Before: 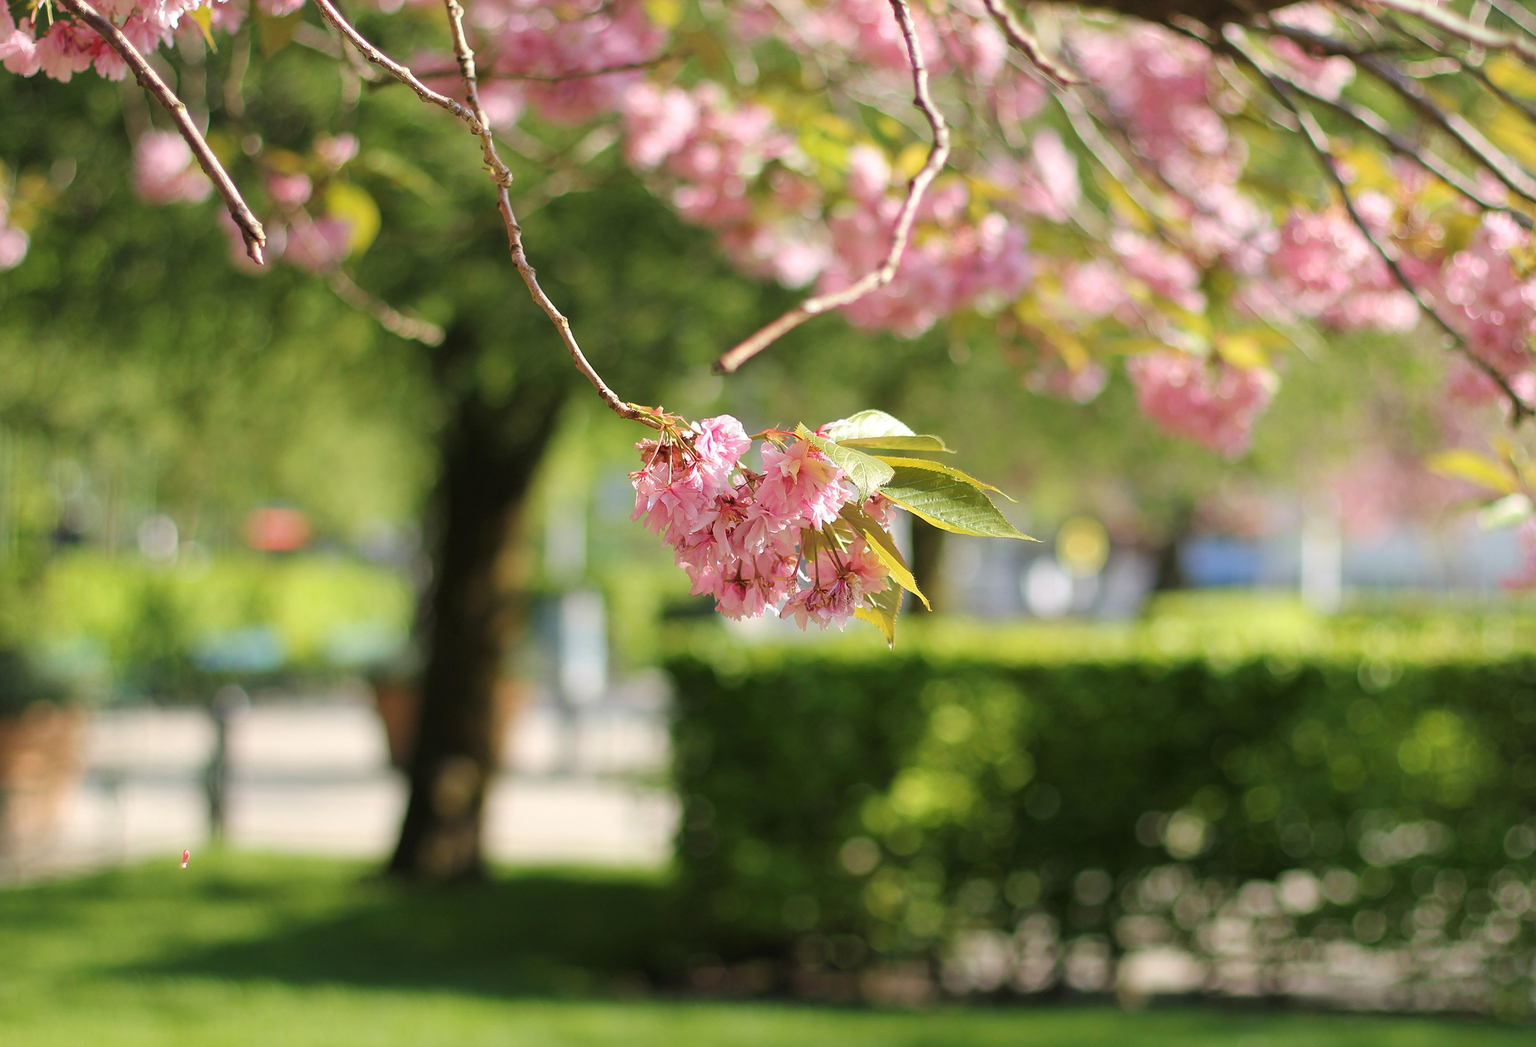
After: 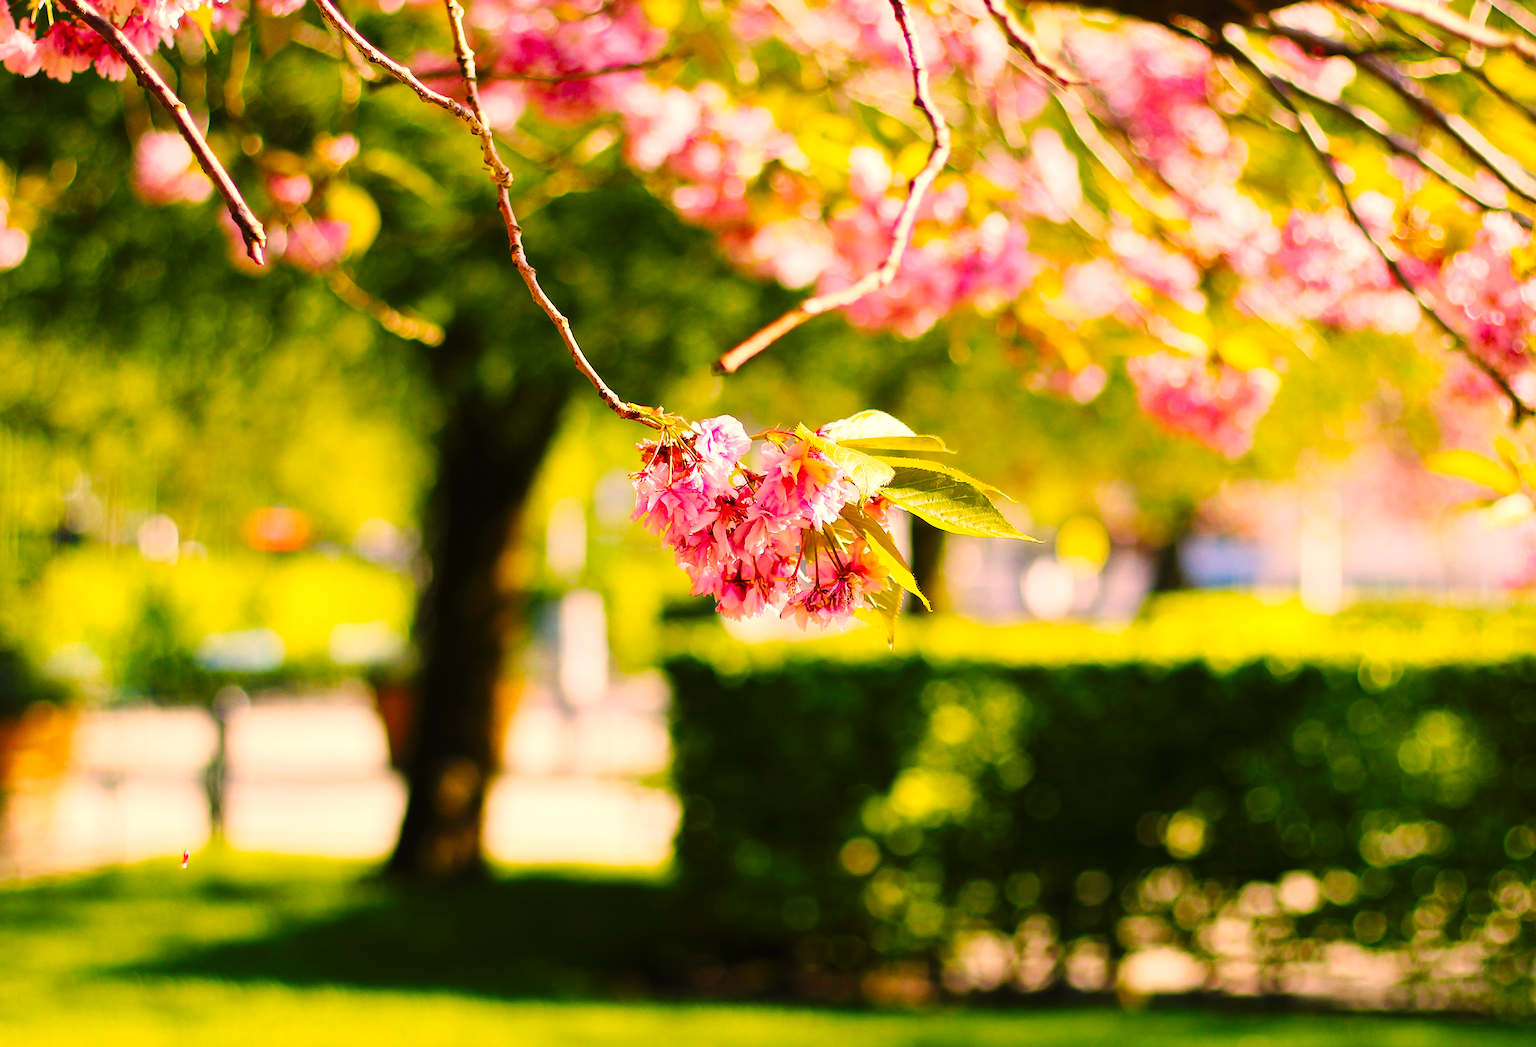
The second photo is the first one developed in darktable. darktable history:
color balance rgb: linear chroma grading › global chroma 9%, perceptual saturation grading › global saturation 36%, perceptual brilliance grading › global brilliance 15%, perceptual brilliance grading › shadows -35%, global vibrance 15%
base curve: curves: ch0 [(0, 0) (0.036, 0.025) (0.121, 0.166) (0.206, 0.329) (0.605, 0.79) (1, 1)], preserve colors none
color correction: highlights a* 21.16, highlights b* 19.61
